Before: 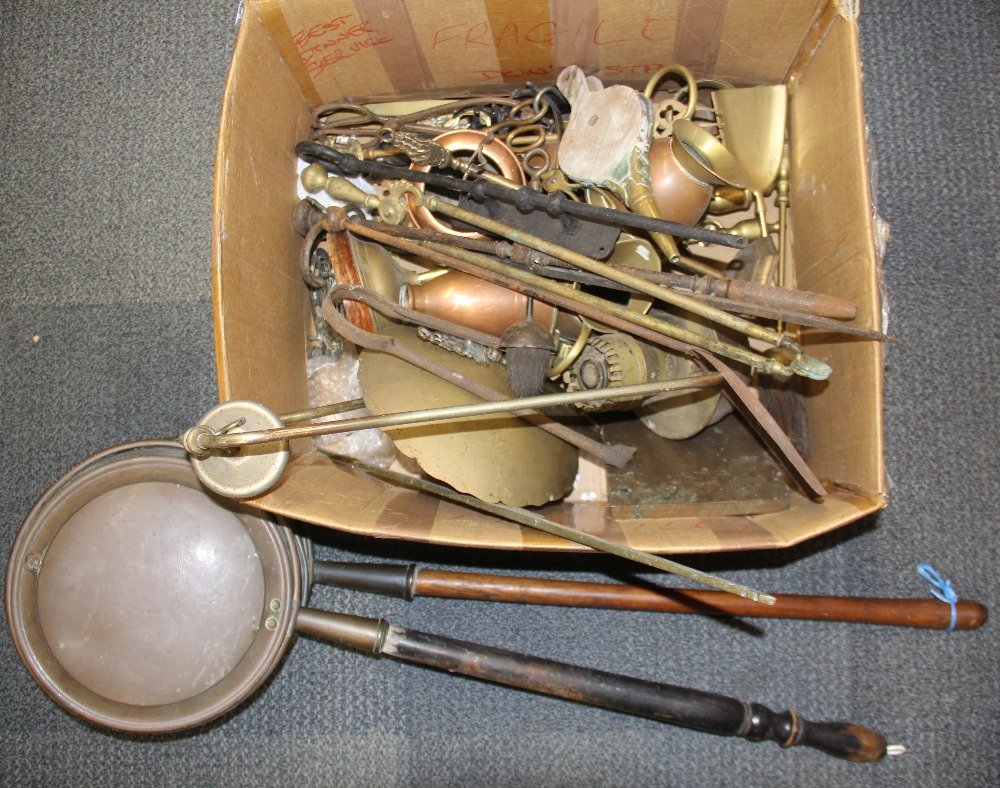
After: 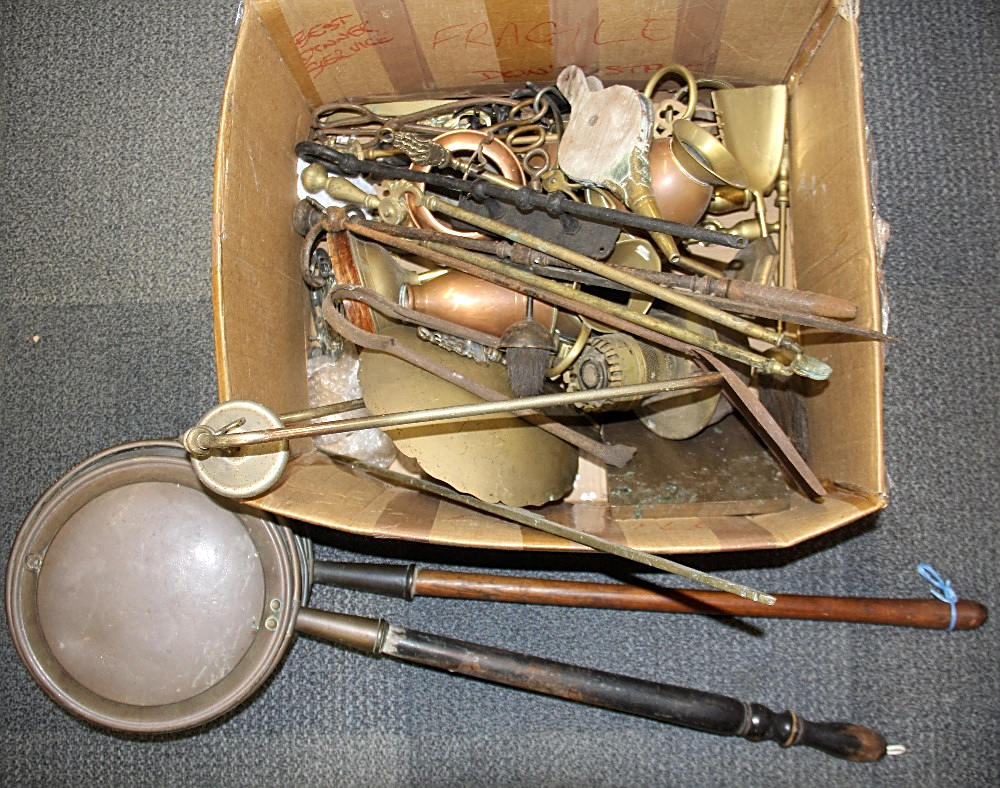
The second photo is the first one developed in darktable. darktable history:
color zones: mix 34.3%
vignetting: brightness -0.179, saturation -0.309, unbound false
local contrast: highlights 106%, shadows 100%, detail 119%, midtone range 0.2
sharpen: on, module defaults
